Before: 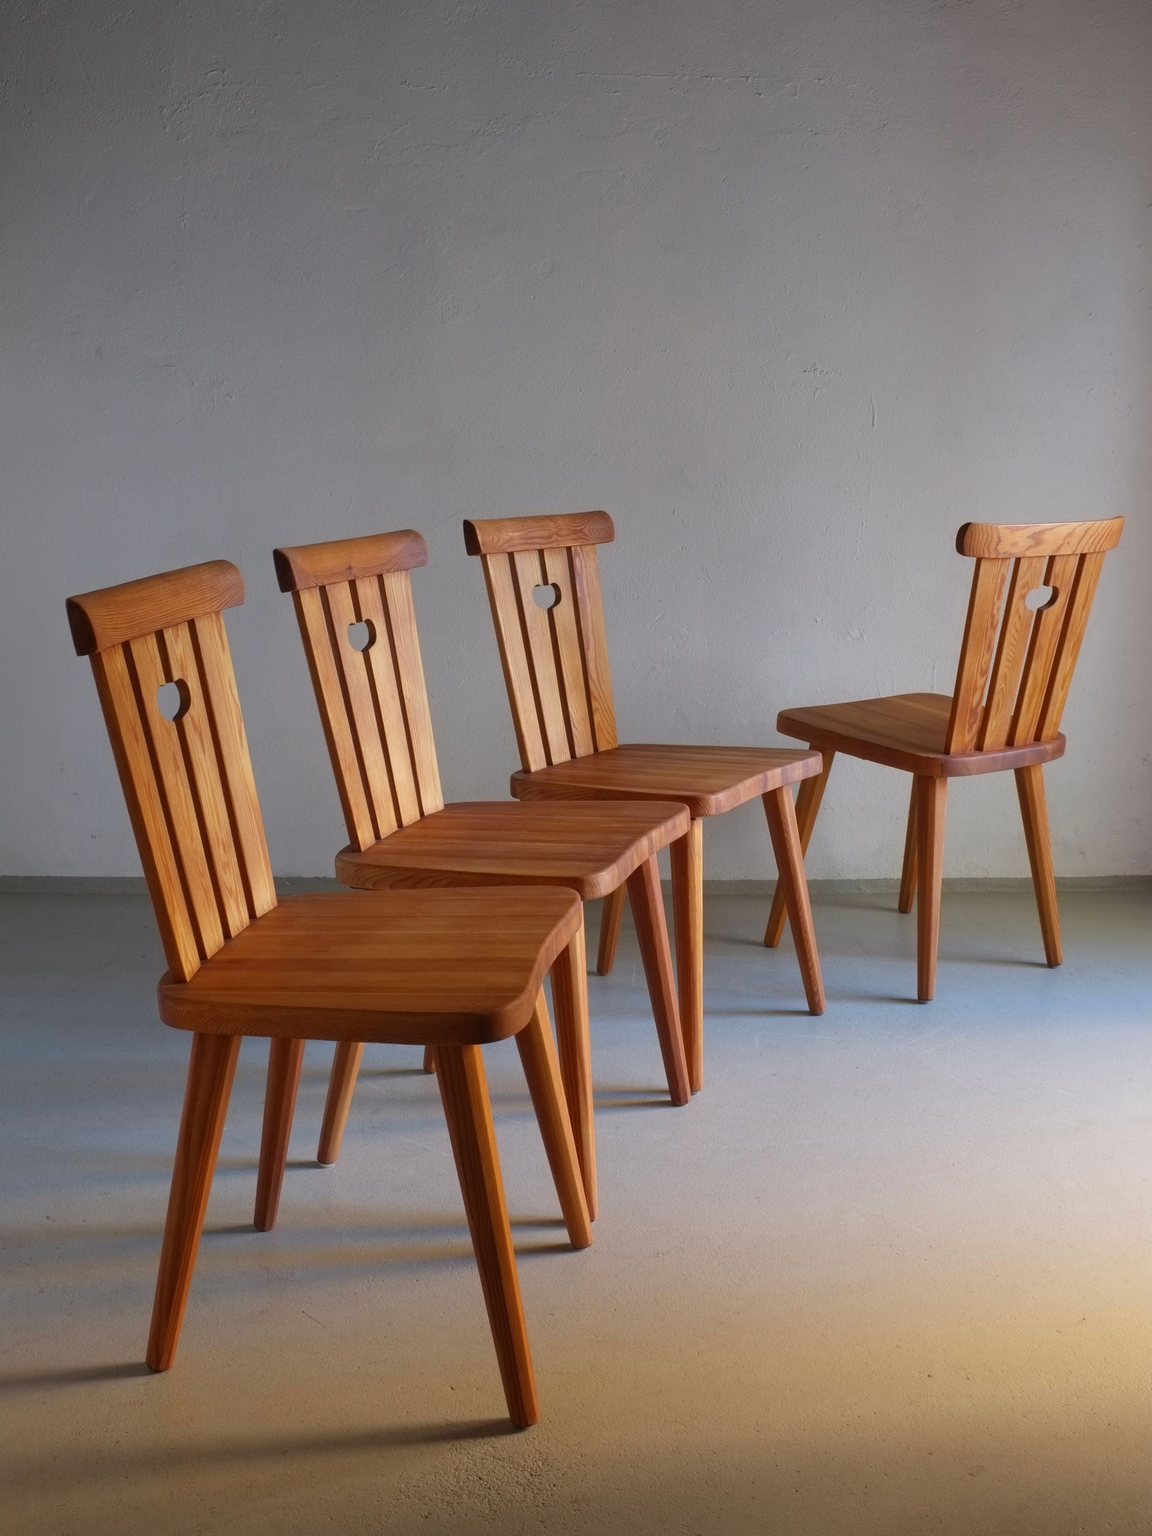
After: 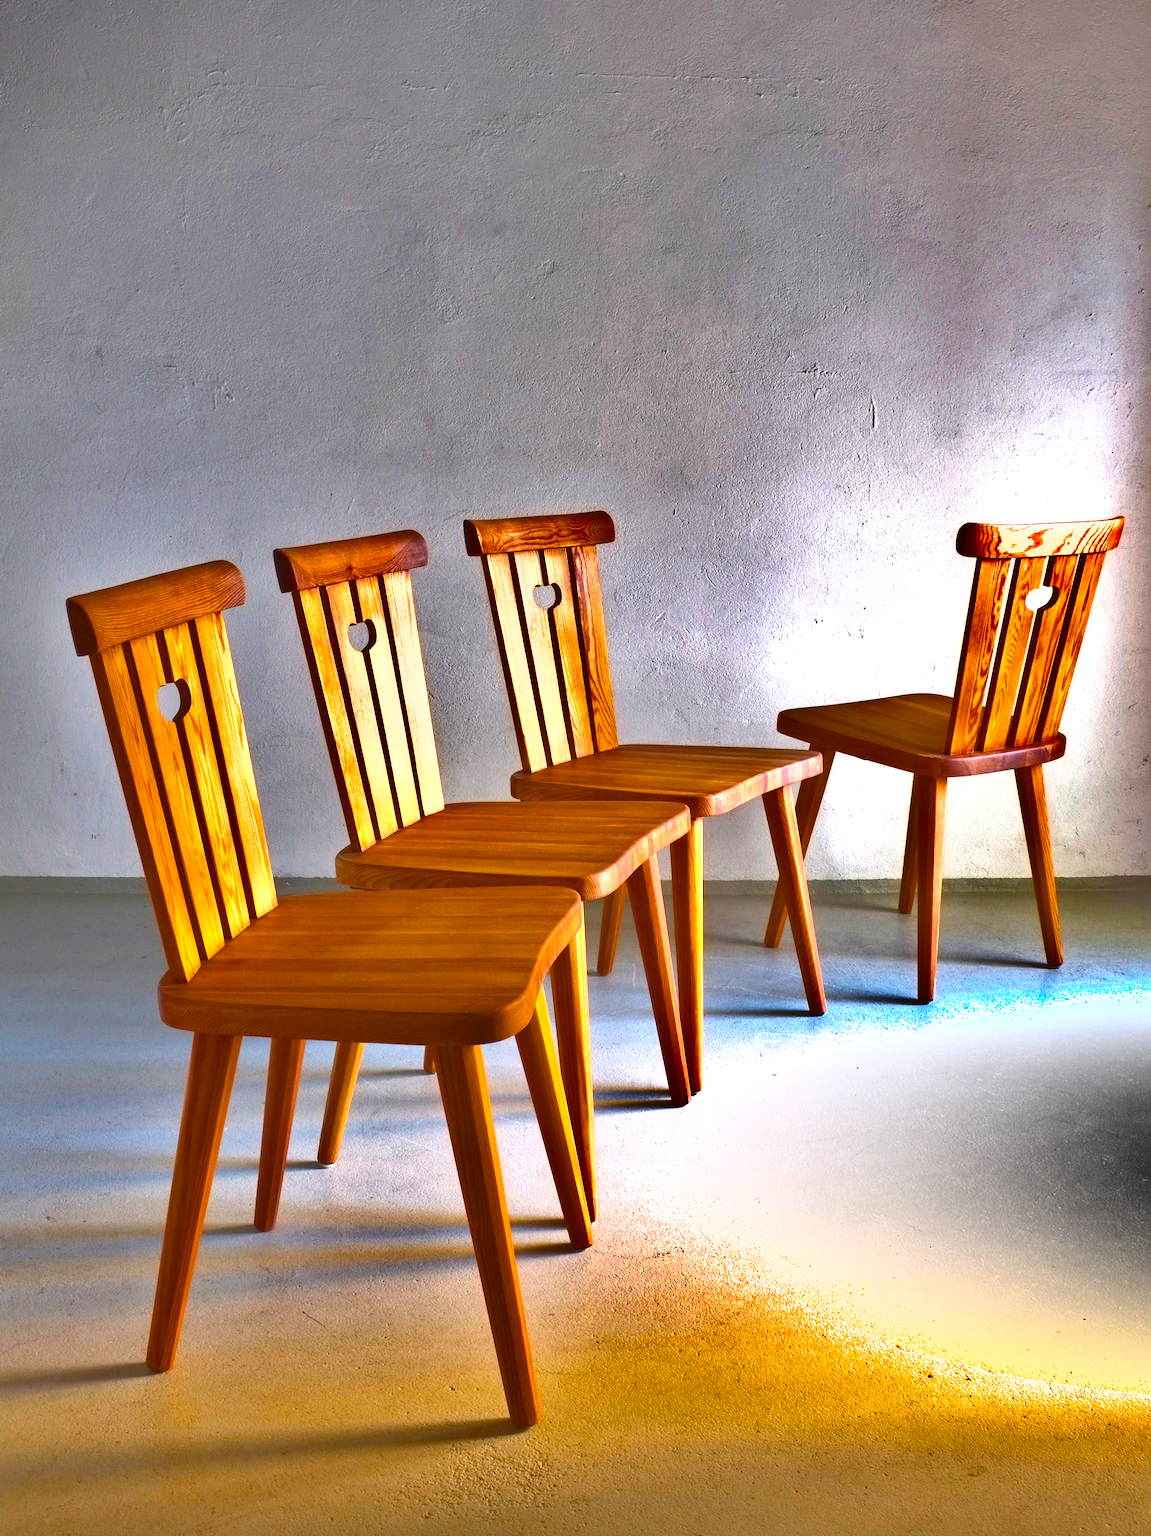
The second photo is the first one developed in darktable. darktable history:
color balance rgb: linear chroma grading › global chroma 9%, perceptual saturation grading › global saturation 36%, perceptual saturation grading › shadows 35%, perceptual brilliance grading › global brilliance 15%, perceptual brilliance grading › shadows -35%, global vibrance 15%
exposure: black level correction 0, exposure 1 EV, compensate exposure bias true, compensate highlight preservation false
rgb curve: curves: ch0 [(0, 0) (0.072, 0.166) (0.217, 0.293) (0.414, 0.42) (1, 1)], compensate middle gray true, preserve colors basic power
shadows and highlights: shadows 24.5, highlights -78.15, soften with gaussian
